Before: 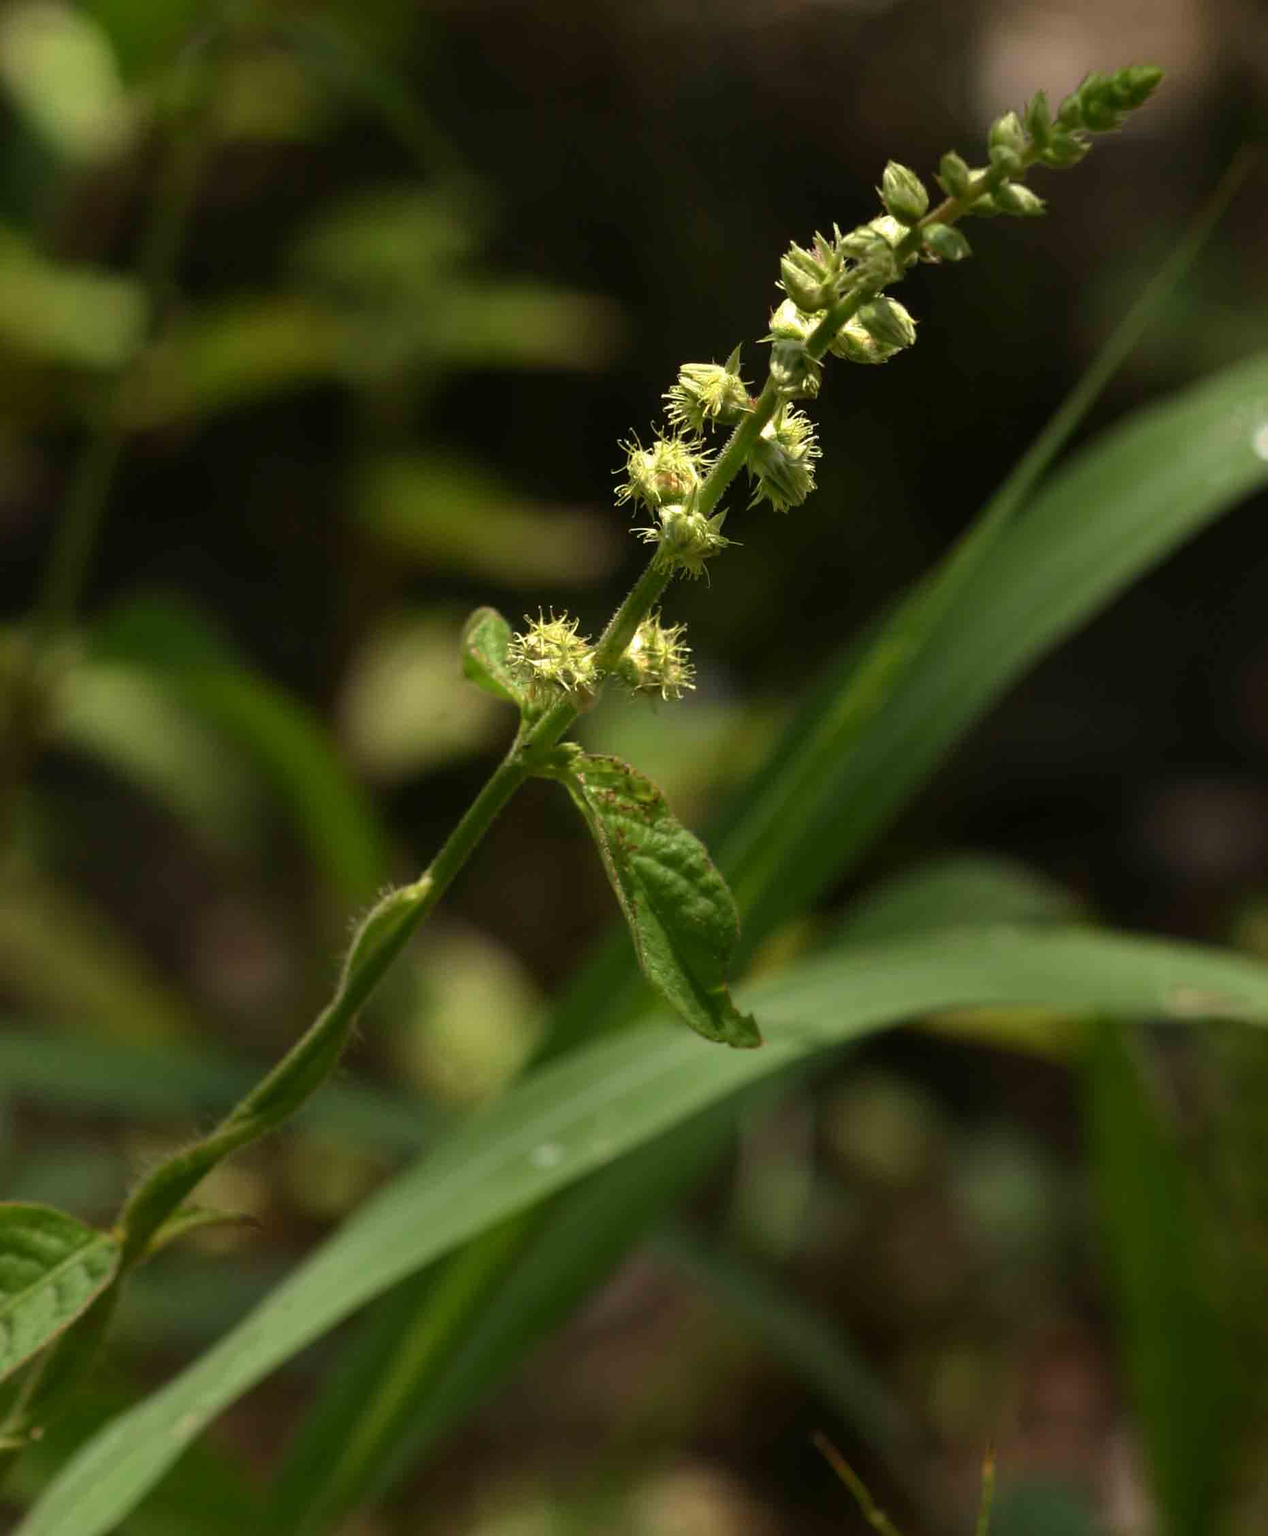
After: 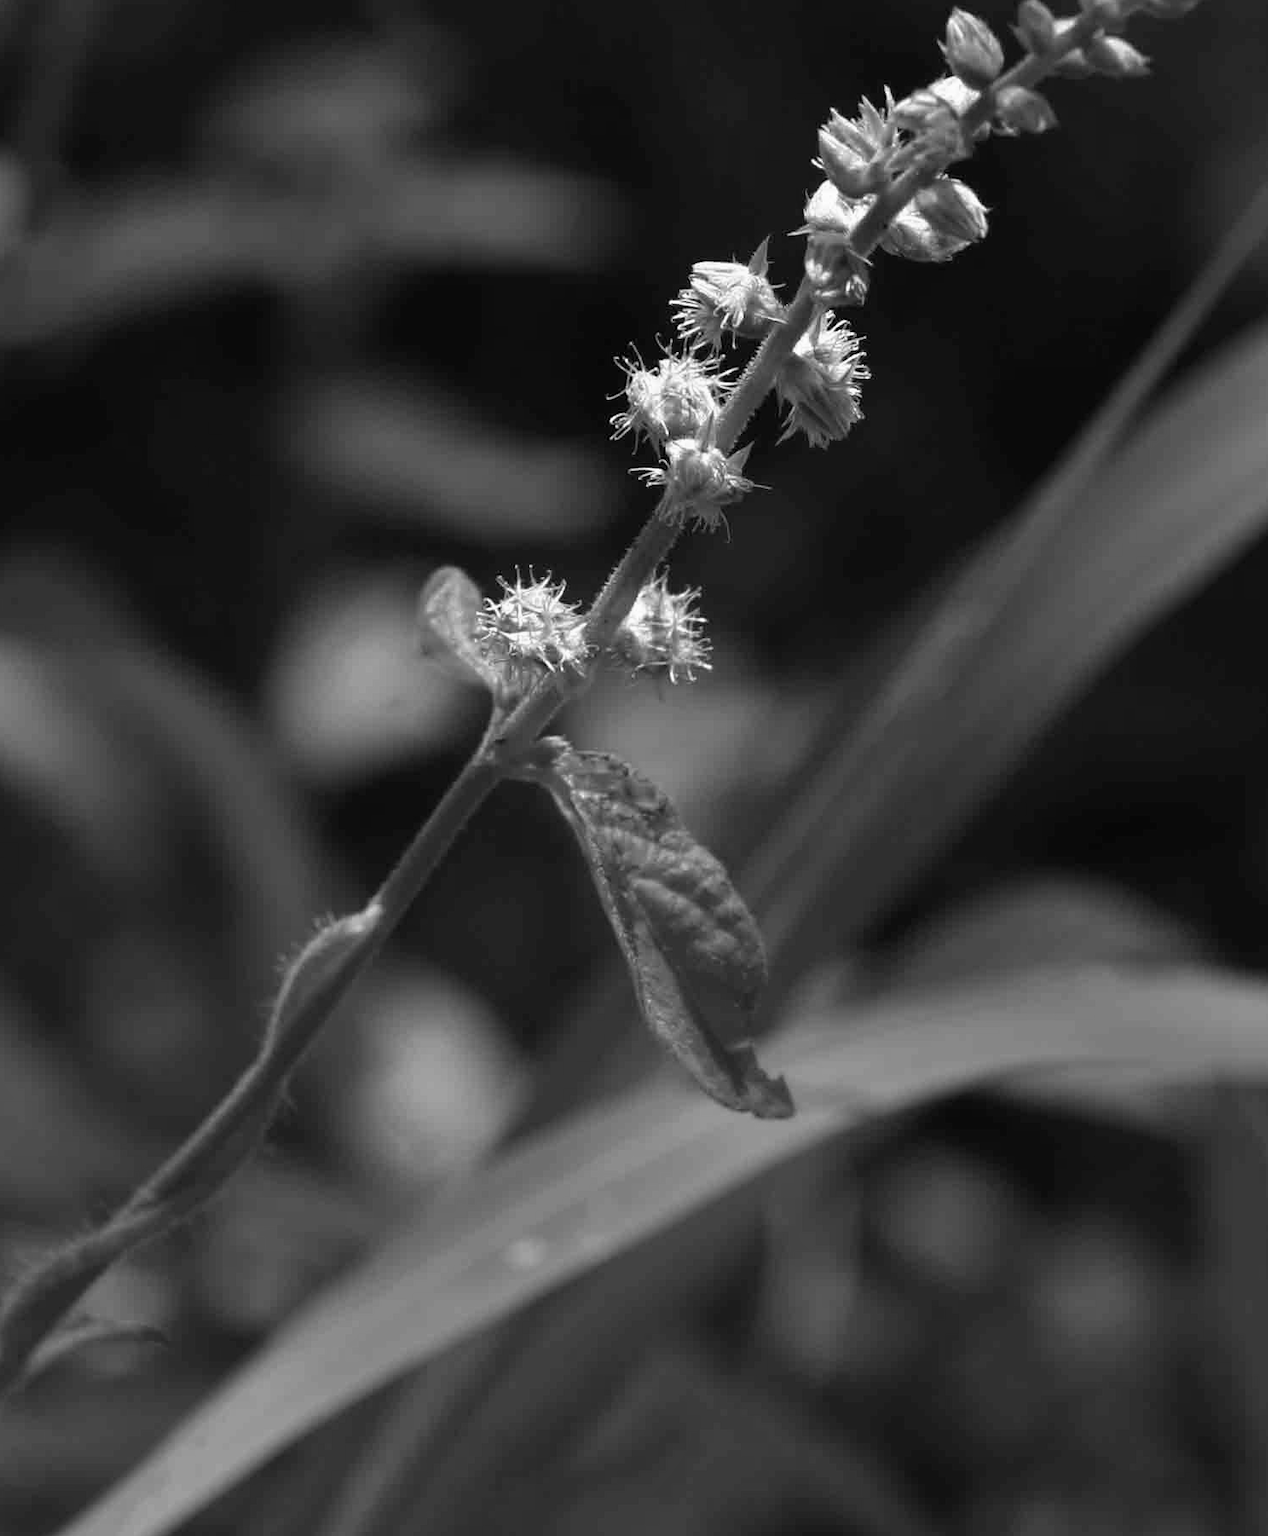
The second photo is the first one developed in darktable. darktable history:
crop and rotate: left 10.071%, top 10.071%, right 10.02%, bottom 10.02%
color correction: highlights a* 5.3, highlights b* 24.26, shadows a* -15.58, shadows b* 4.02
monochrome: size 3.1
